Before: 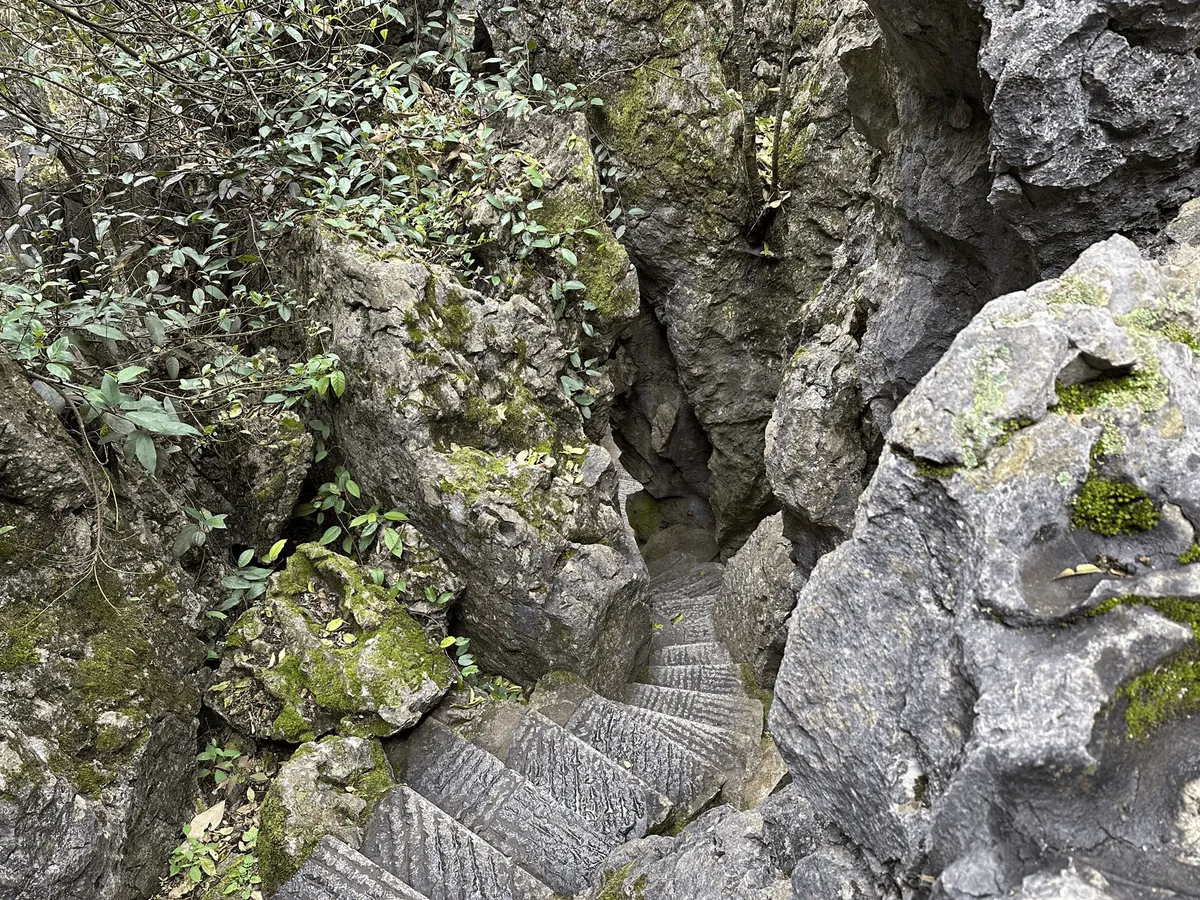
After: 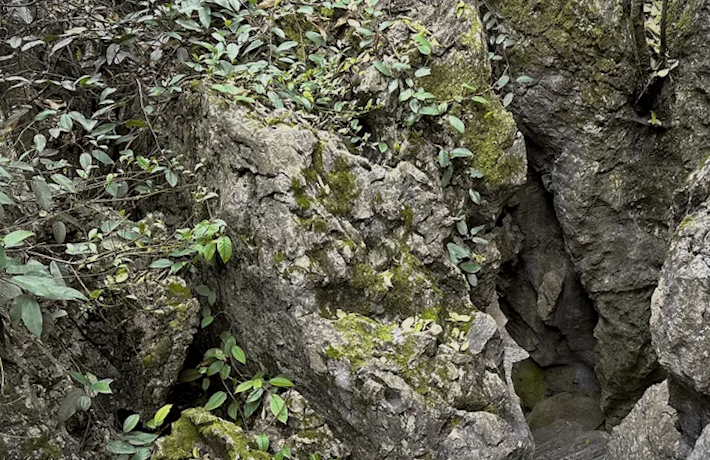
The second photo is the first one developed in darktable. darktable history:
tone curve: curves: ch0 [(0.013, 0) (0.061, 0.059) (0.239, 0.256) (0.502, 0.501) (0.683, 0.676) (0.761, 0.773) (0.858, 0.858) (0.987, 0.945)]; ch1 [(0, 0) (0.172, 0.123) (0.304, 0.267) (0.414, 0.395) (0.472, 0.473) (0.502, 0.502) (0.521, 0.528) (0.583, 0.595) (0.654, 0.673) (0.728, 0.761) (1, 1)]; ch2 [(0, 0) (0.411, 0.424) (0.485, 0.476) (0.502, 0.501) (0.553, 0.557) (0.57, 0.576) (1, 1)], color space Lab, independent channels, preserve colors none
tone equalizer: on, module defaults
crop and rotate: angle -4.99°, left 2.122%, top 6.945%, right 27.566%, bottom 30.519%
exposure: exposure -0.293 EV, compensate highlight preservation false
shadows and highlights: shadows -21.3, highlights 100, soften with gaussian
vignetting: fall-off start 100%, brightness -0.406, saturation -0.3, width/height ratio 1.324, dithering 8-bit output, unbound false
rotate and perspective: rotation -4.57°, crop left 0.054, crop right 0.944, crop top 0.087, crop bottom 0.914
